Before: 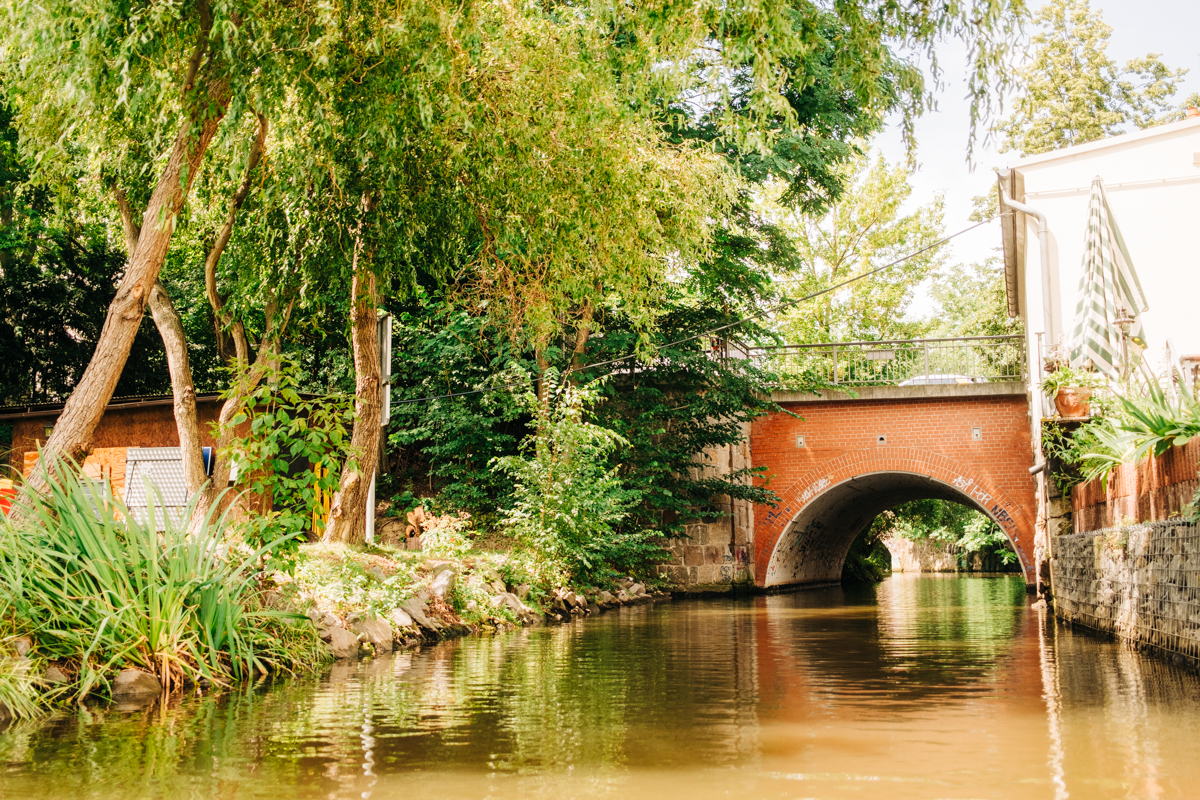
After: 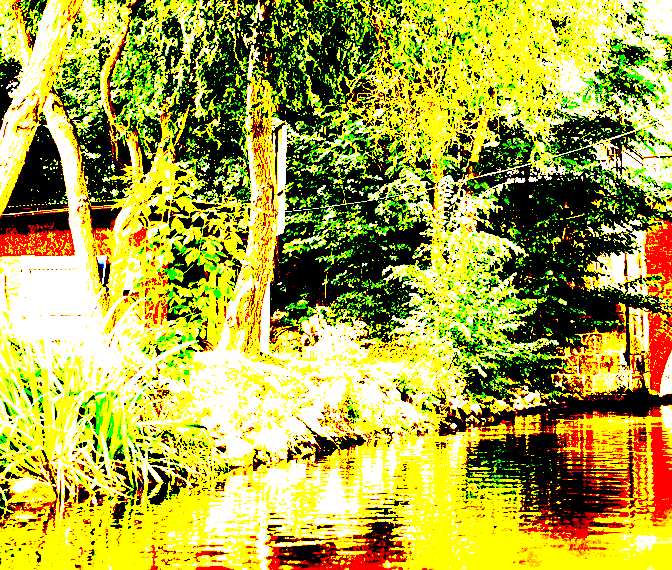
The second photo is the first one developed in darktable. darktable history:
crop: left 8.754%, top 23.909%, right 34.802%, bottom 4.79%
exposure: black level correction 0.098, exposure 2.953 EV, compensate highlight preservation false
sharpen: on, module defaults
